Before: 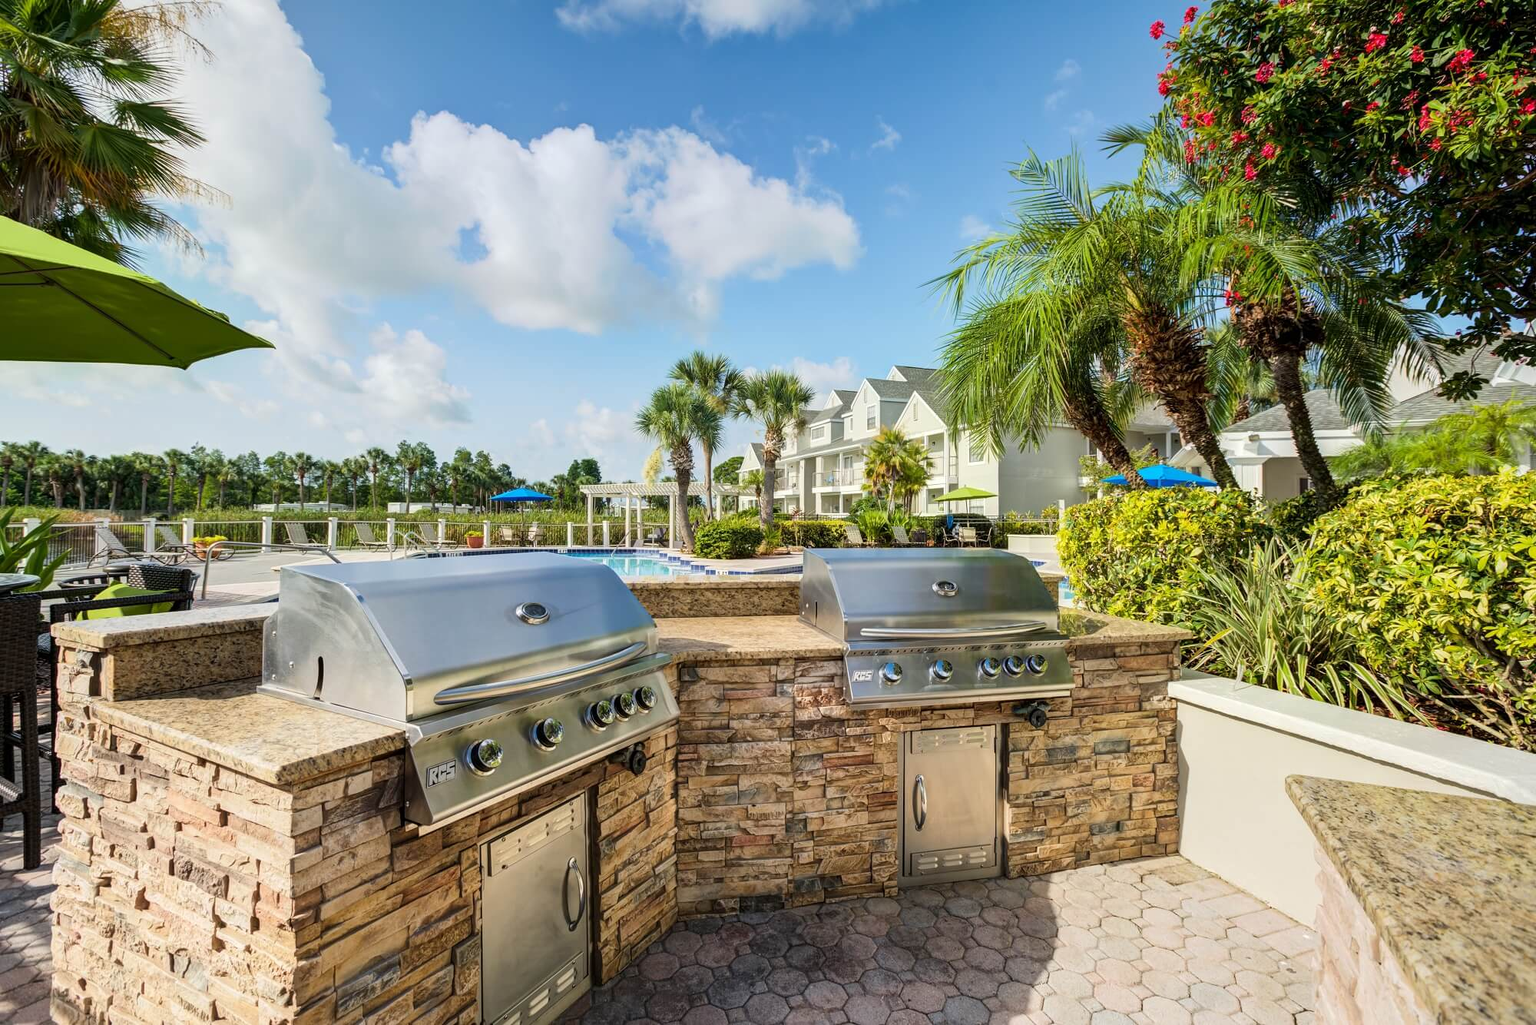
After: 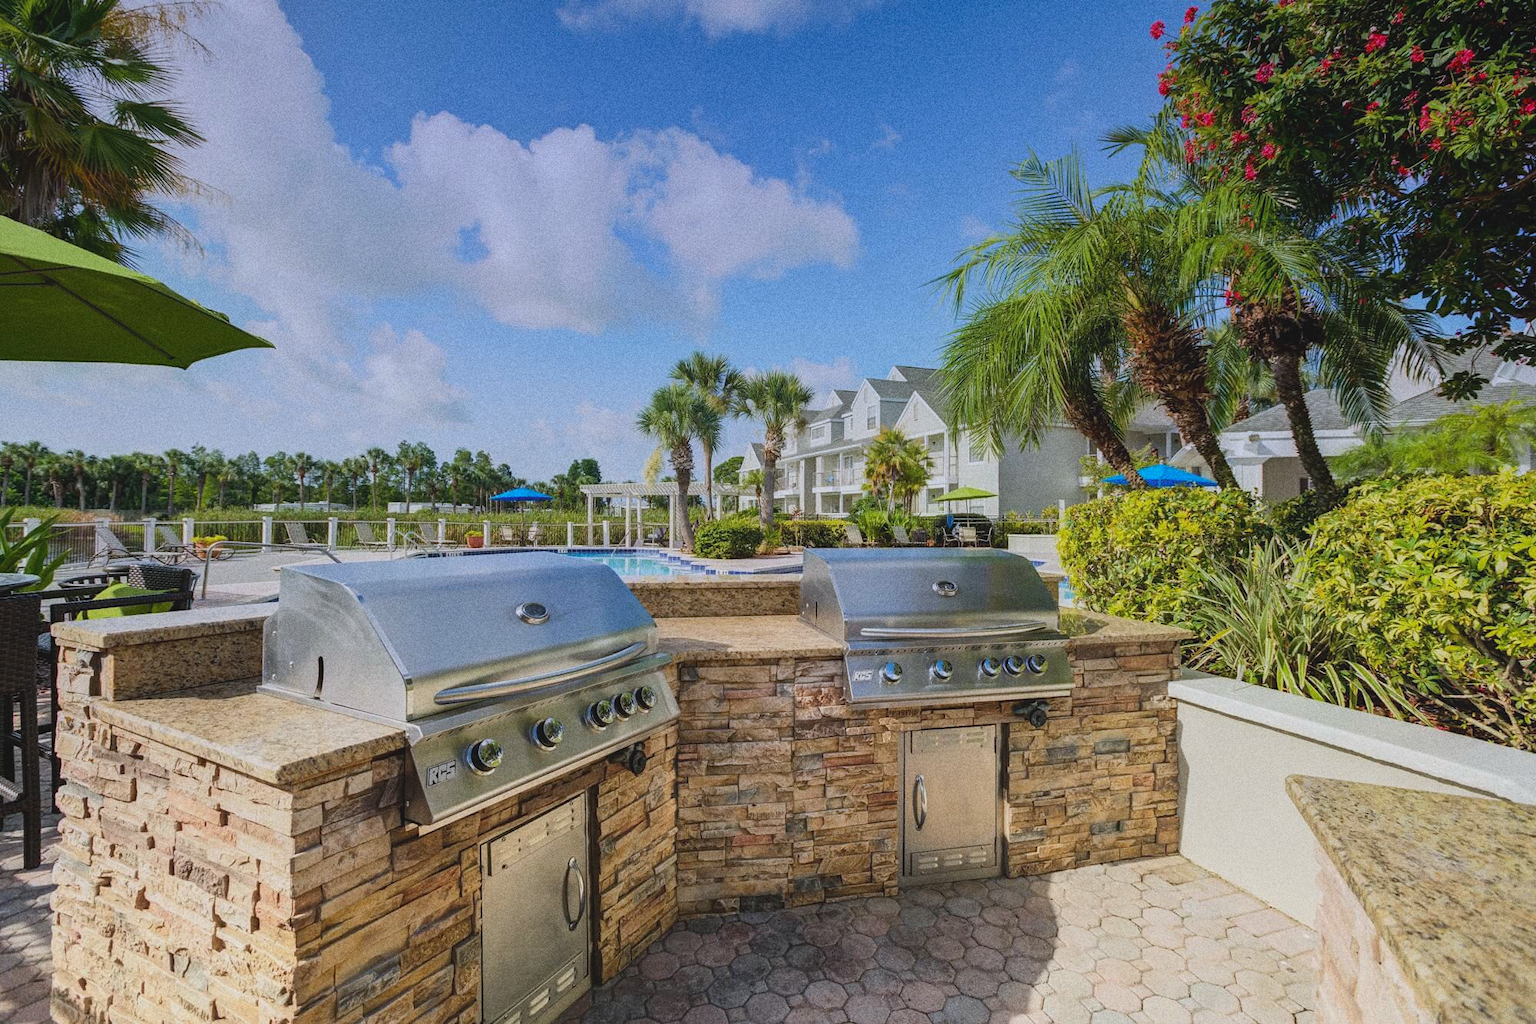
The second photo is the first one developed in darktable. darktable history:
white balance: red 0.986, blue 1.01
local contrast: highlights 68%, shadows 68%, detail 82%, midtone range 0.325
graduated density: hue 238.83°, saturation 50%
grain: coarseness 9.61 ISO, strength 35.62%
